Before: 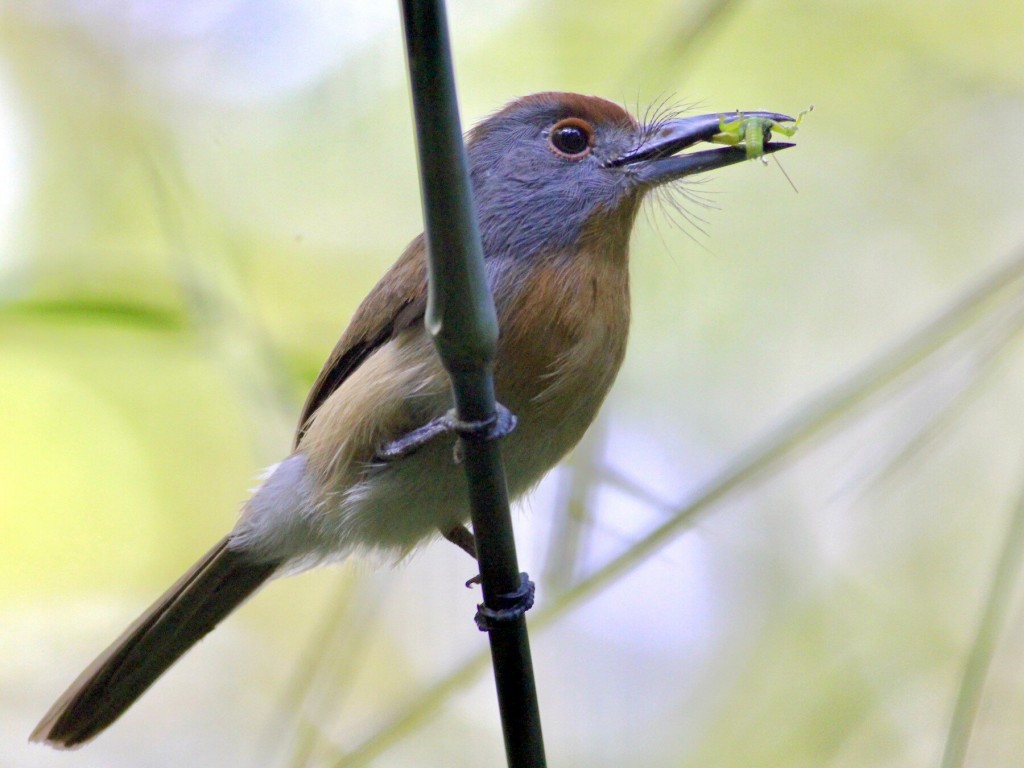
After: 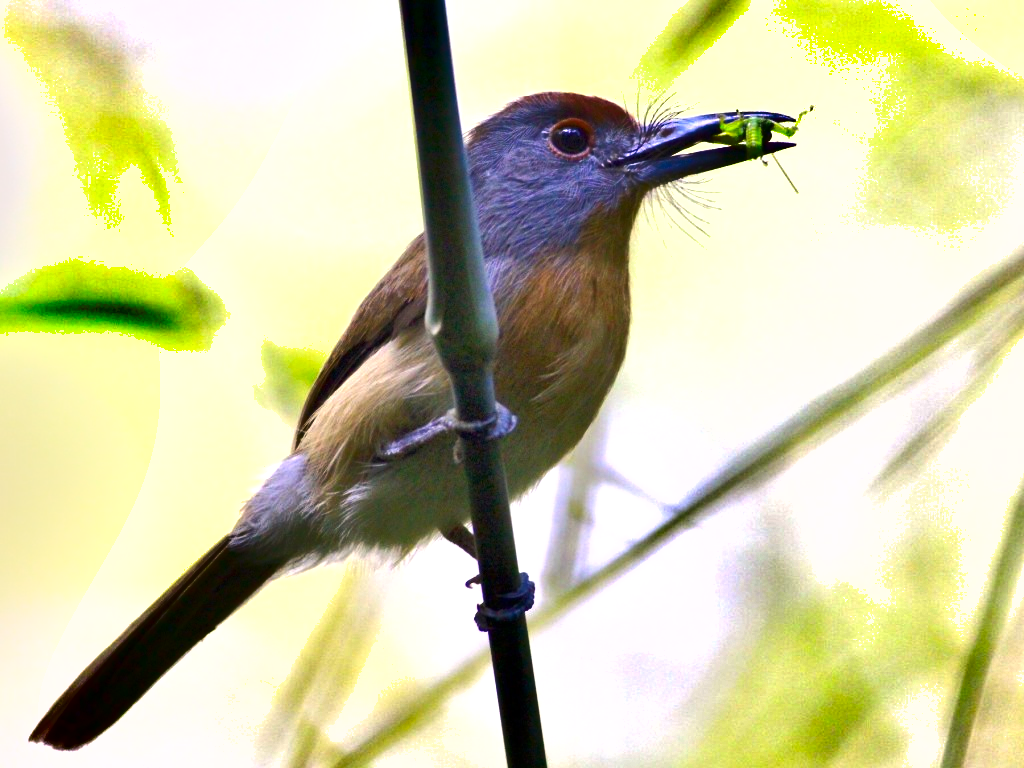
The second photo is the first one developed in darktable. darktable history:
color correction: highlights a* 3.4, highlights b* 2.14, saturation 1.19
levels: mode automatic, levels [0, 0.43, 0.984]
shadows and highlights: white point adjustment 0.095, highlights -69.11, soften with gaussian
exposure: black level correction 0, exposure 0.699 EV, compensate highlight preservation false
